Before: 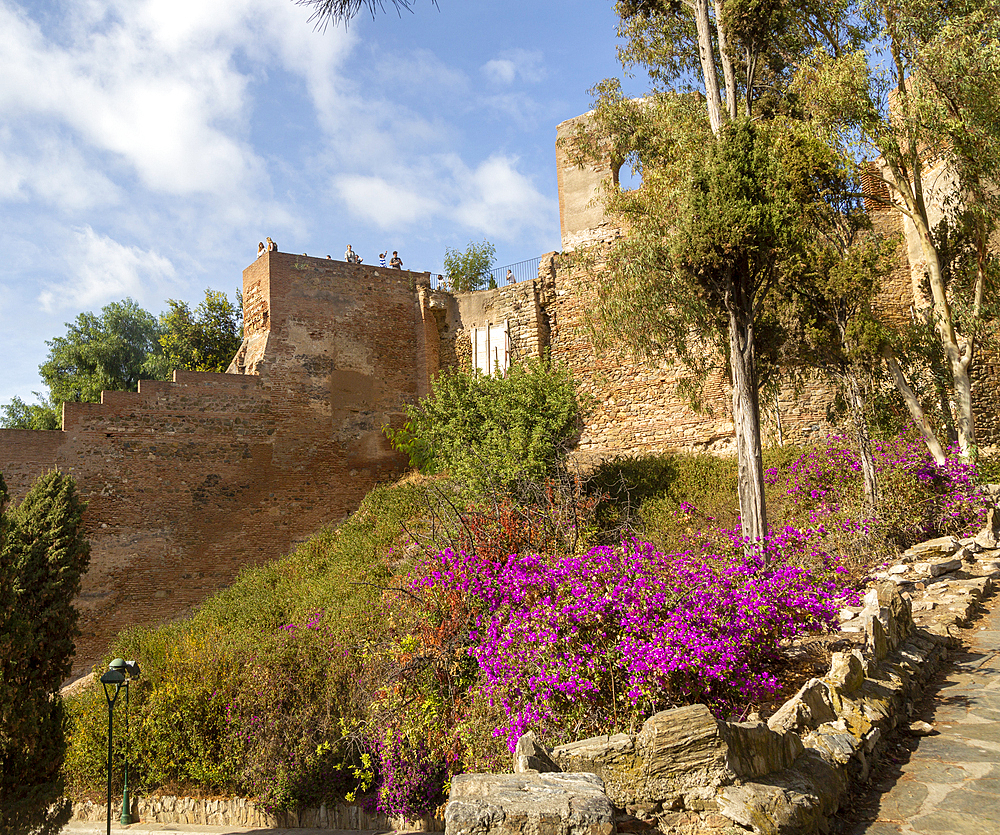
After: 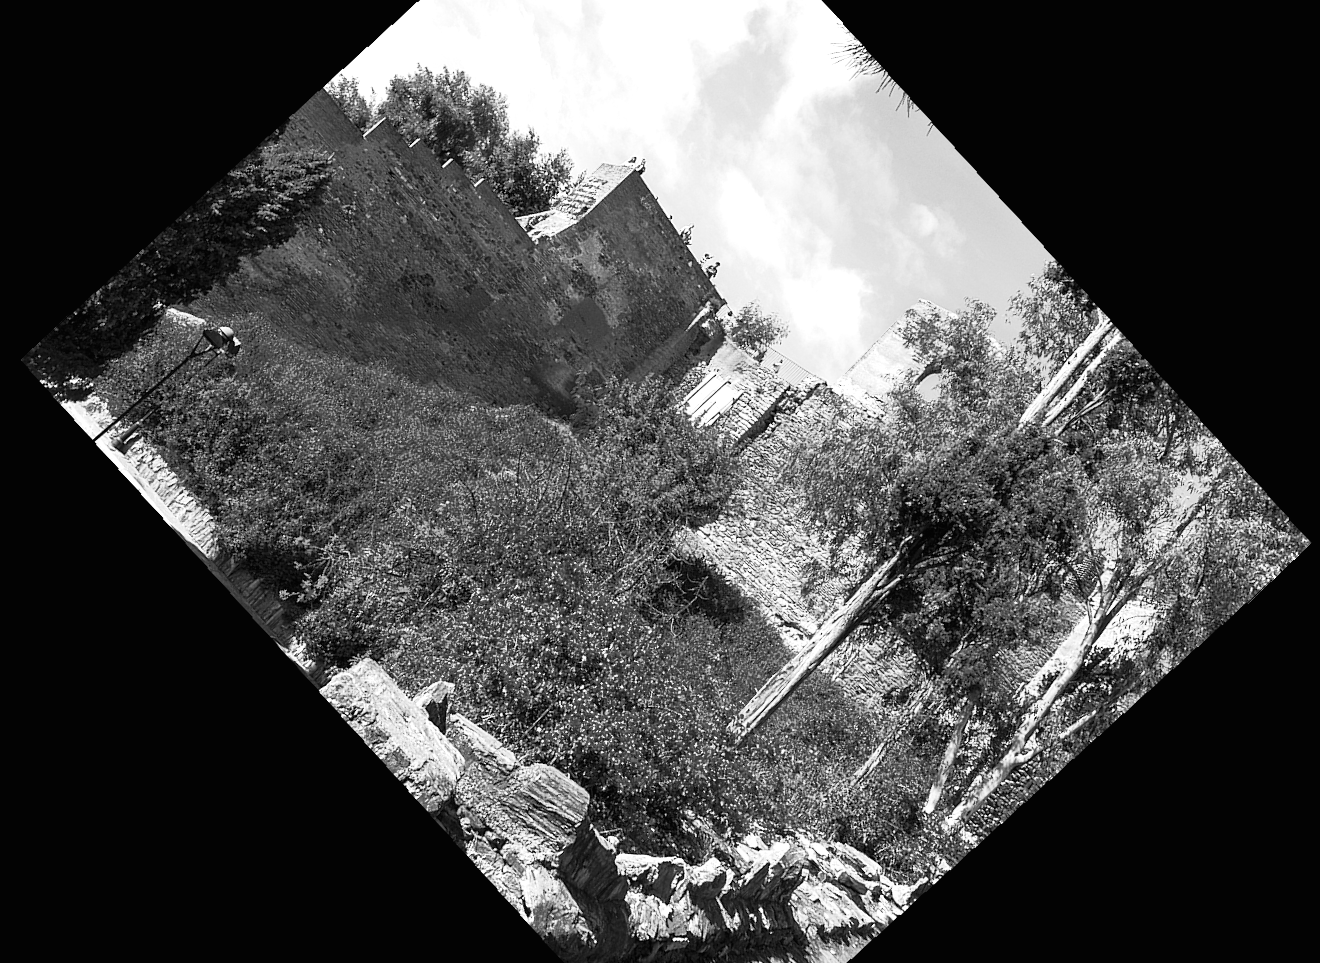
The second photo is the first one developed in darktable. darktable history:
exposure: black level correction 0, exposure 0.7 EV, compensate exposure bias true, compensate highlight preservation false
rotate and perspective: rotation 1.72°, automatic cropping off
color zones: curves: ch1 [(0, 0.469) (0.072, 0.457) (0.243, 0.494) (0.429, 0.5) (0.571, 0.5) (0.714, 0.5) (0.857, 0.5) (1, 0.469)]; ch2 [(0, 0.499) (0.143, 0.467) (0.242, 0.436) (0.429, 0.493) (0.571, 0.5) (0.714, 0.5) (0.857, 0.5) (1, 0.499)]
monochrome: a -11.7, b 1.62, size 0.5, highlights 0.38
tone curve: curves: ch0 [(0, 0) (0.003, 0.007) (0.011, 0.01) (0.025, 0.016) (0.044, 0.025) (0.069, 0.036) (0.1, 0.052) (0.136, 0.073) (0.177, 0.103) (0.224, 0.135) (0.277, 0.177) (0.335, 0.233) (0.399, 0.303) (0.468, 0.376) (0.543, 0.469) (0.623, 0.581) (0.709, 0.723) (0.801, 0.863) (0.898, 0.938) (1, 1)], preserve colors none
crop and rotate: angle -46.26°, top 16.234%, right 0.912%, bottom 11.704%
